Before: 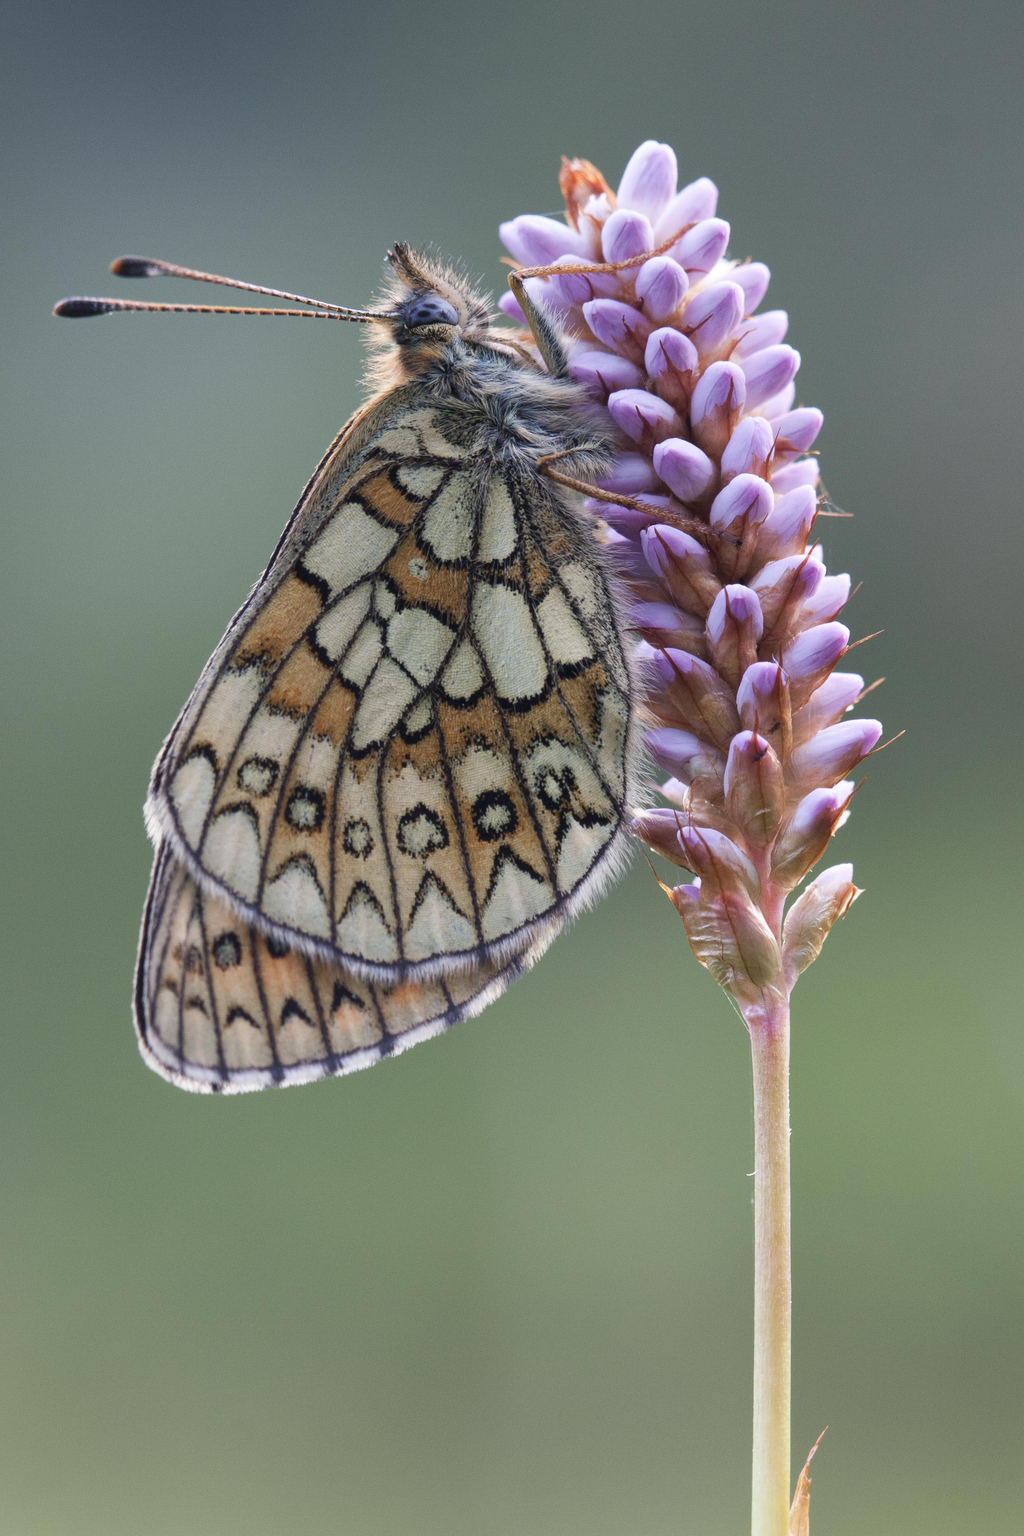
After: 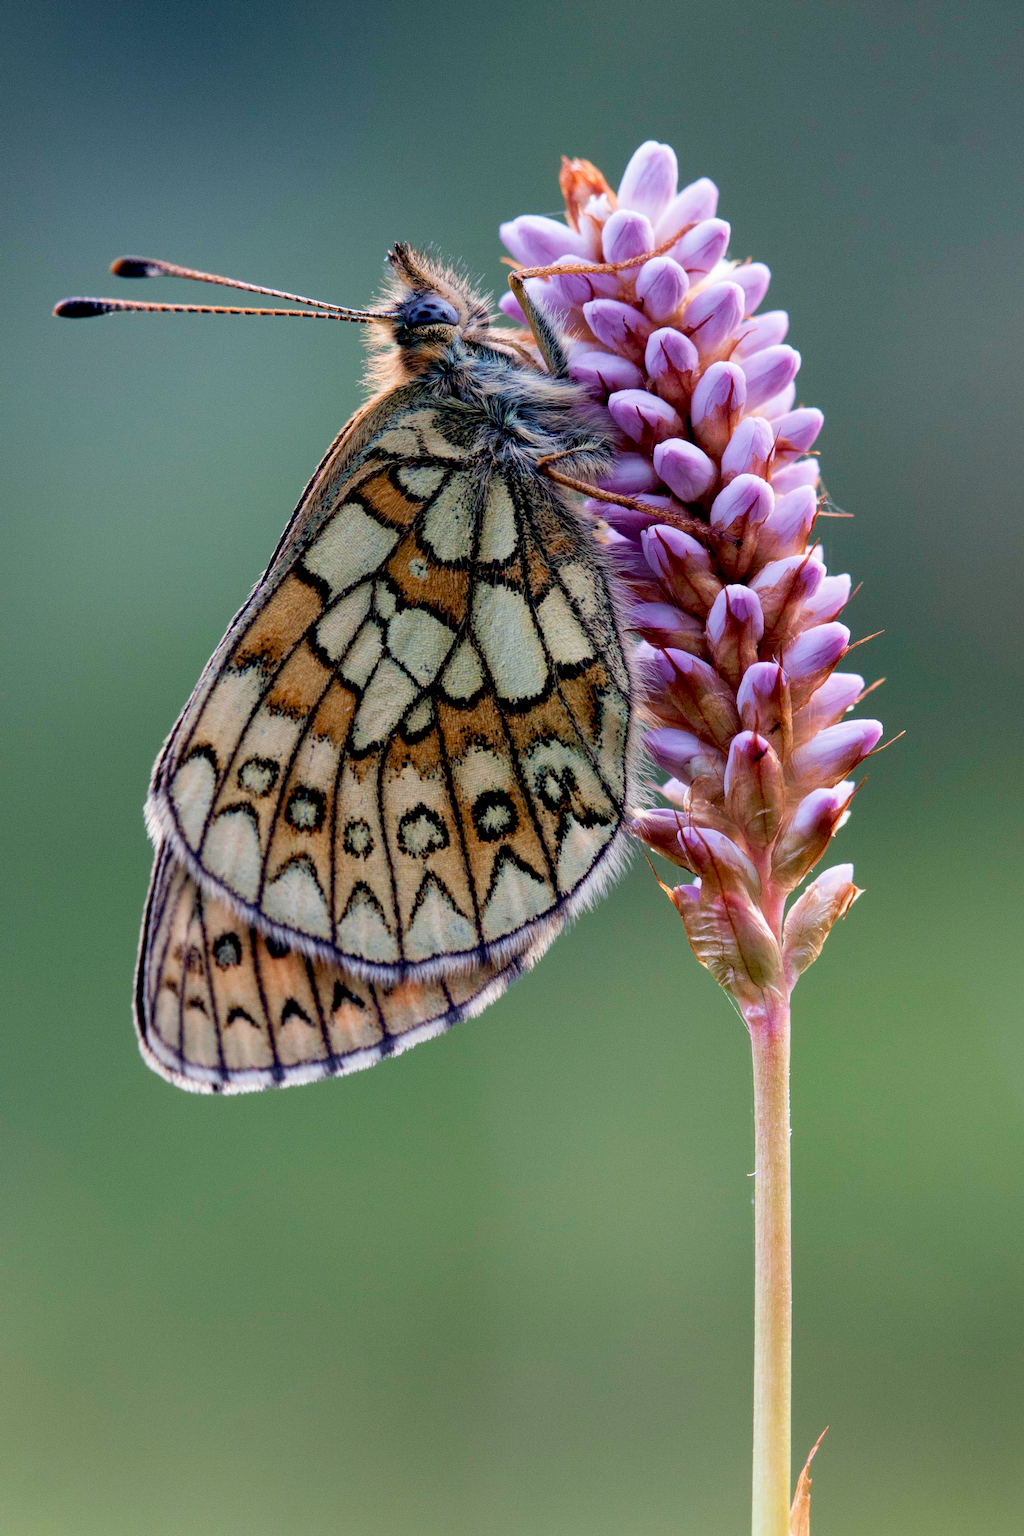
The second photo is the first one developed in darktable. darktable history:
local contrast: highlights 100%, shadows 97%, detail 119%, midtone range 0.2
exposure: black level correction 0.029, exposure -0.078 EV, compensate exposure bias true, compensate highlight preservation false
velvia: on, module defaults
